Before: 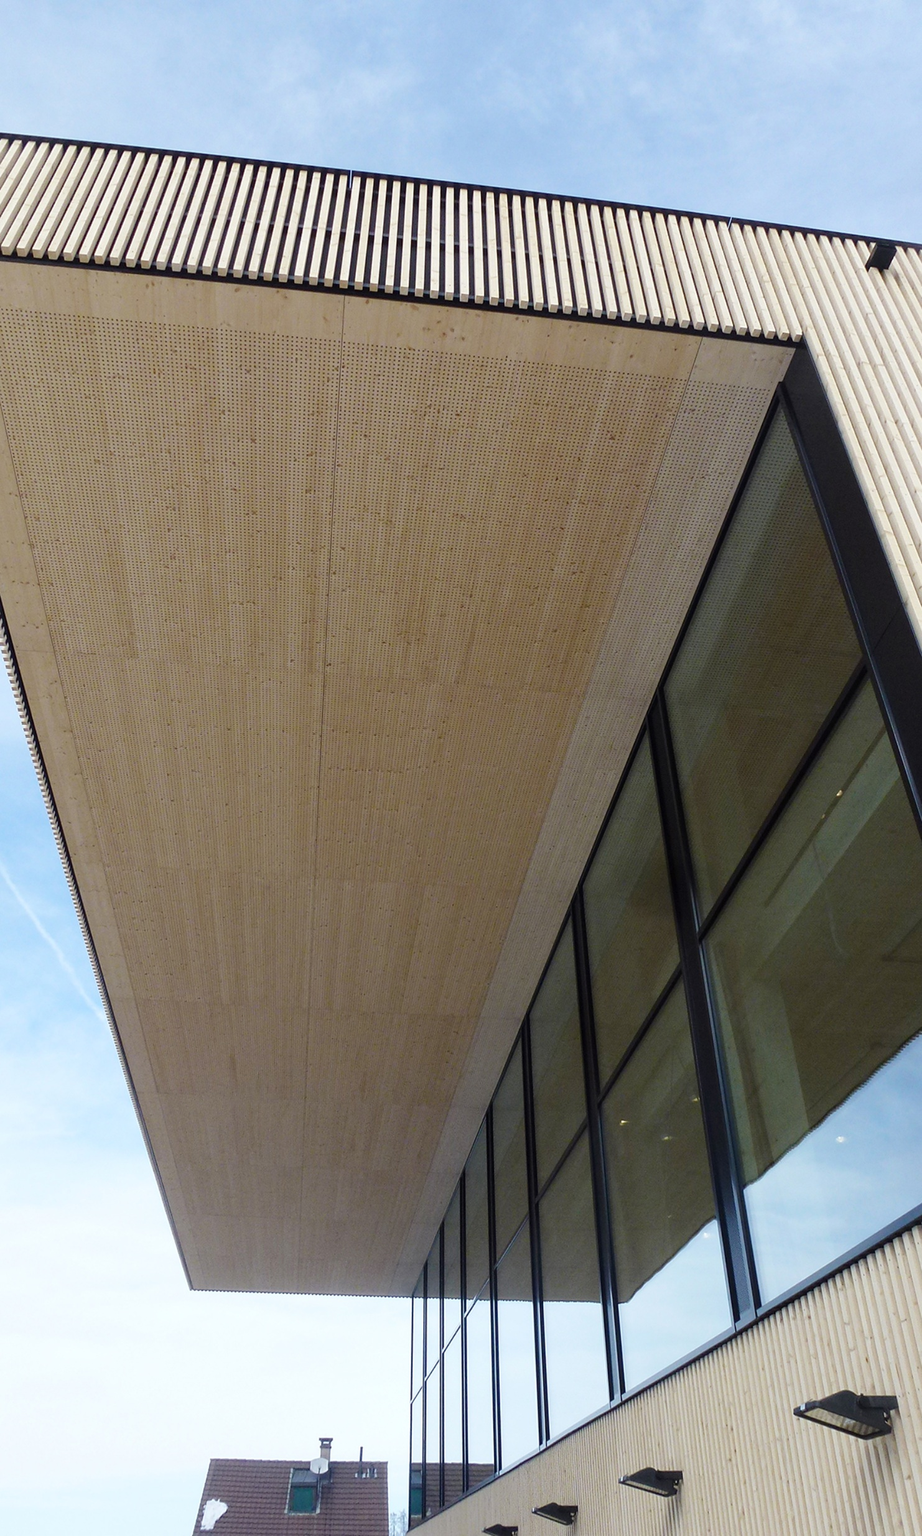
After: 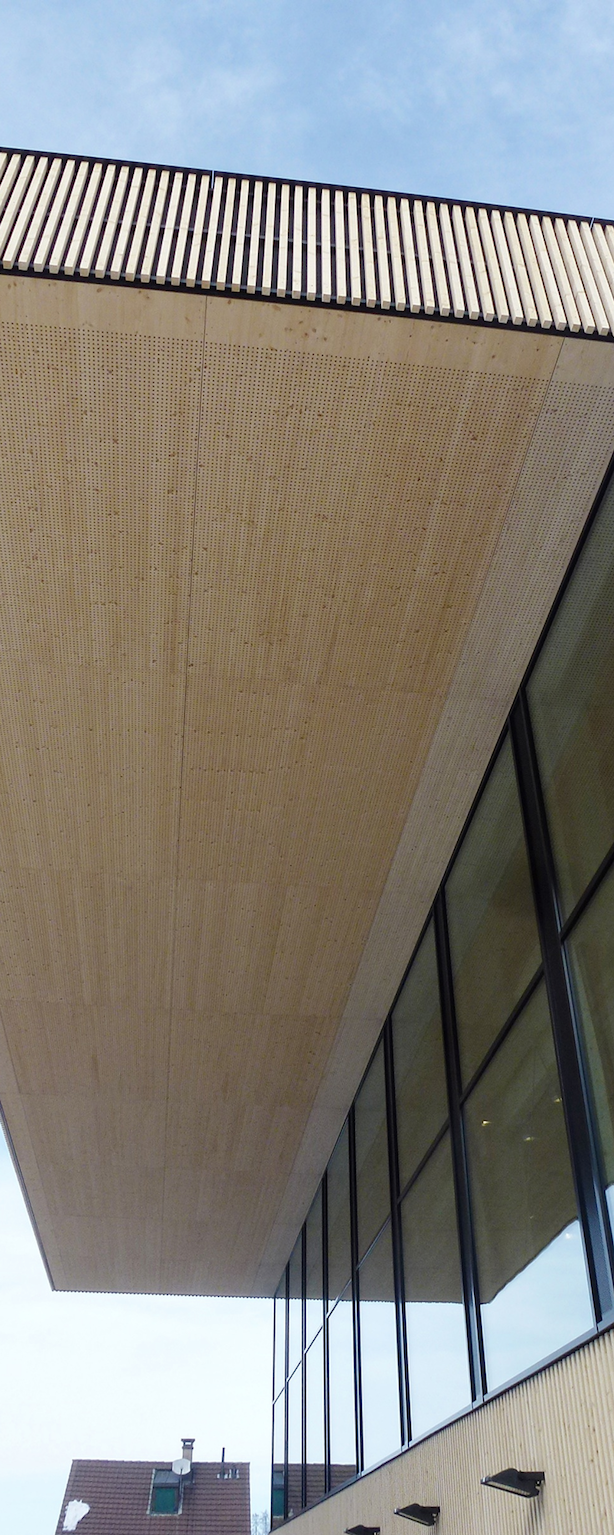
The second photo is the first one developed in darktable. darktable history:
crop and rotate: left 15.055%, right 18.278%
color zones: curves: ch0 [(0, 0.5) (0.143, 0.5) (0.286, 0.5) (0.429, 0.5) (0.571, 0.5) (0.714, 0.476) (0.857, 0.5) (1, 0.5)]; ch2 [(0, 0.5) (0.143, 0.5) (0.286, 0.5) (0.429, 0.5) (0.571, 0.5) (0.714, 0.487) (0.857, 0.5) (1, 0.5)]
